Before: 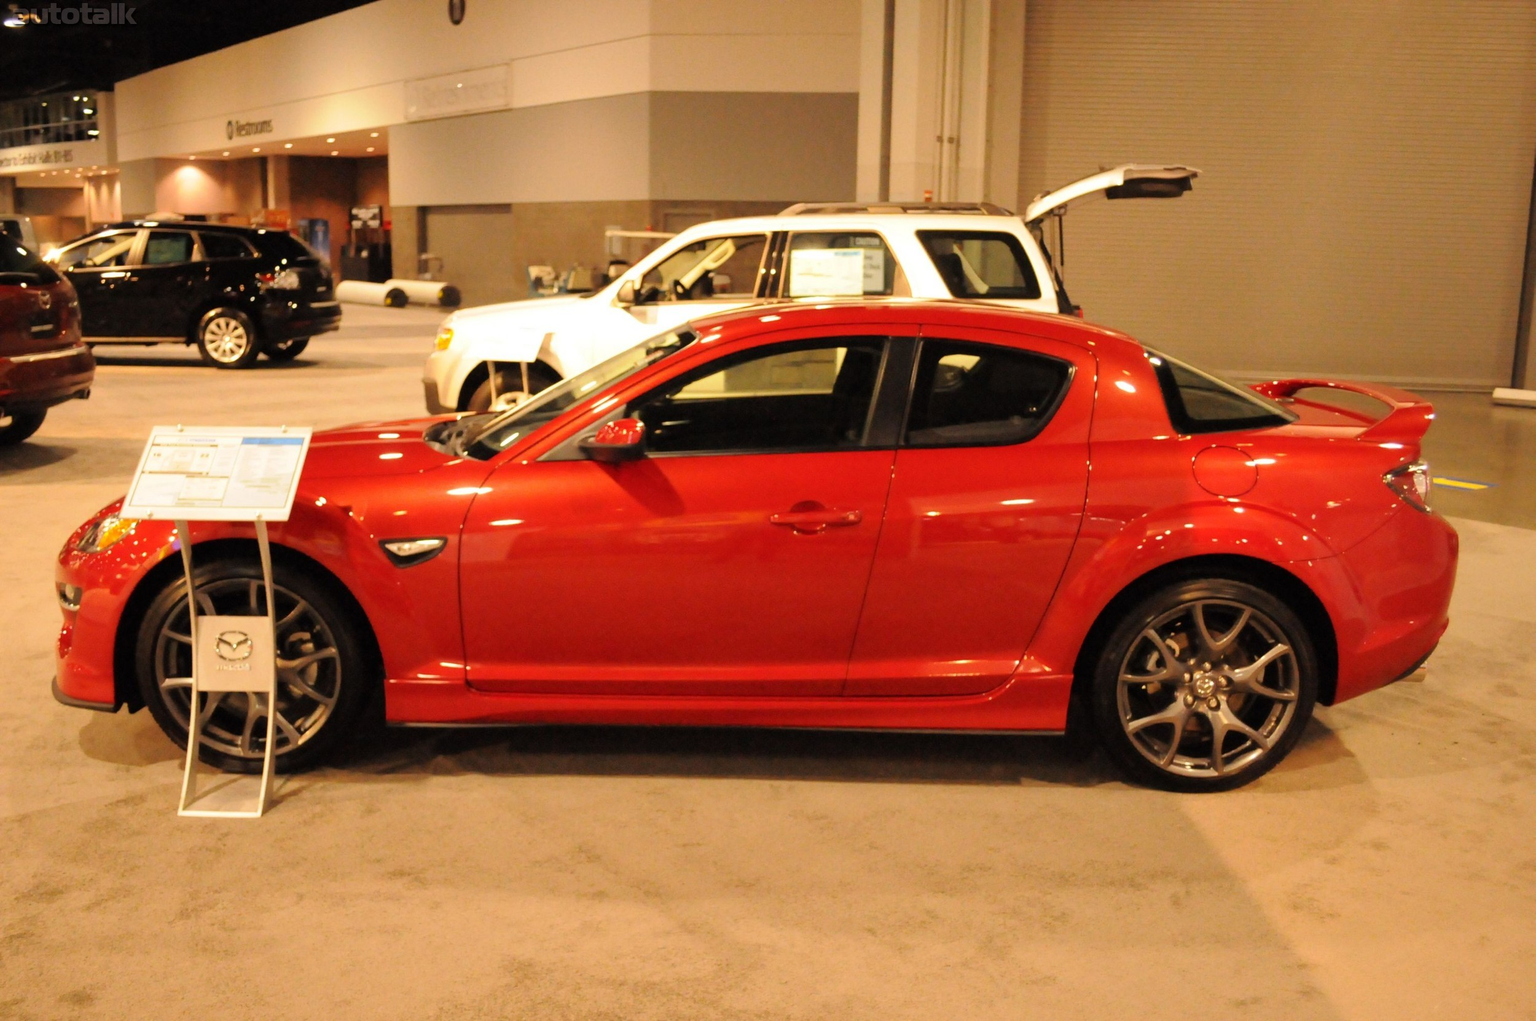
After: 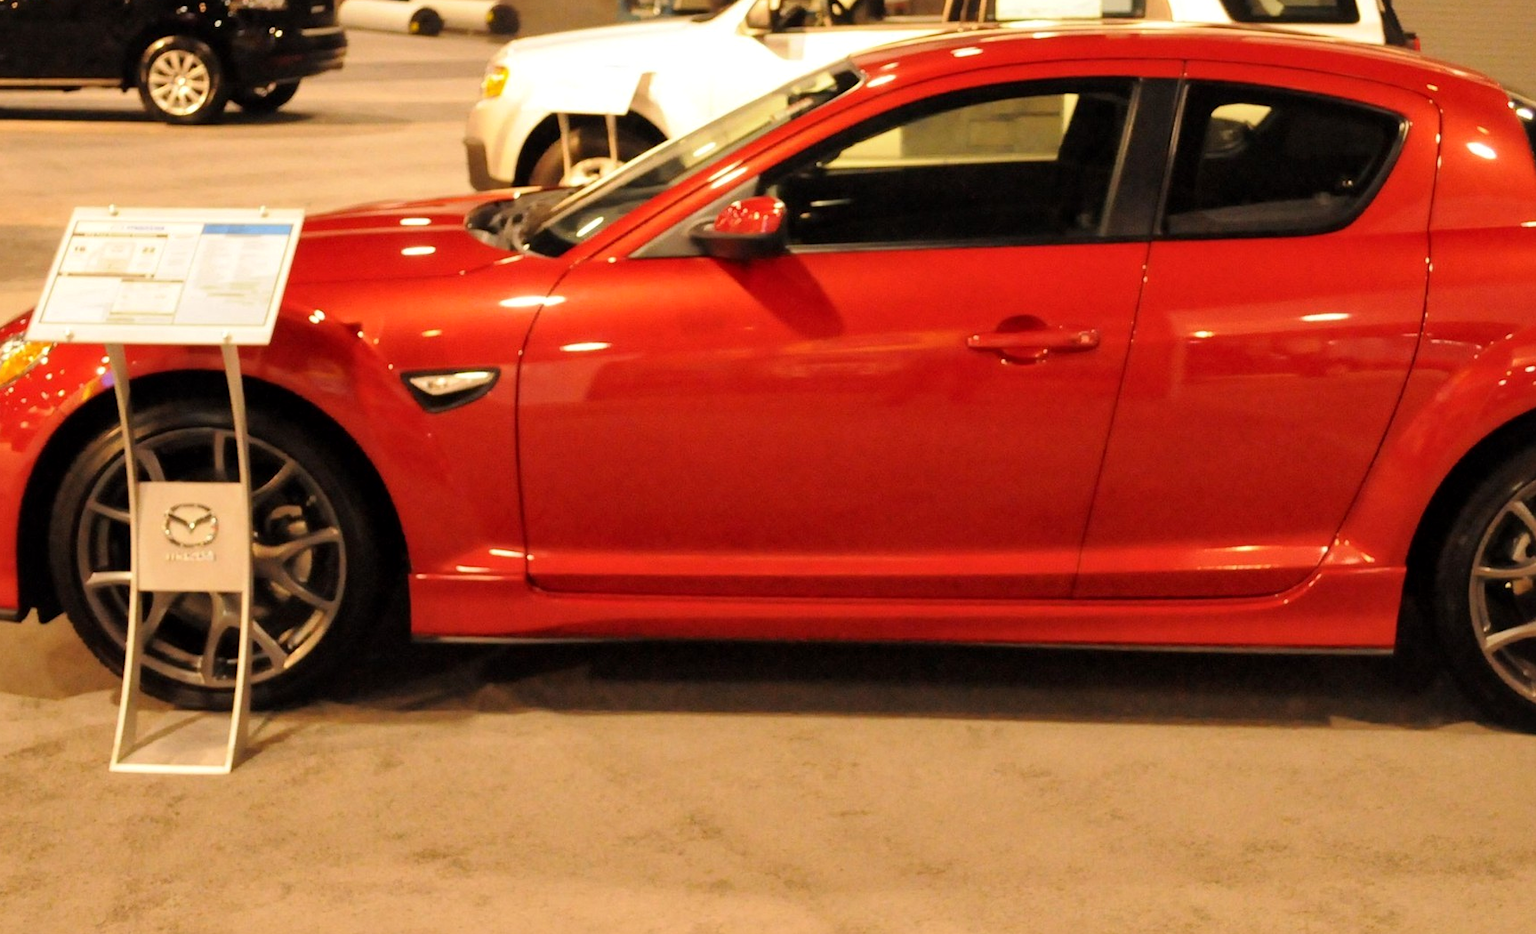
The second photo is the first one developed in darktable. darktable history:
local contrast: mode bilateral grid, contrast 20, coarseness 51, detail 120%, midtone range 0.2
crop: left 6.676%, top 27.743%, right 24.216%, bottom 8.967%
